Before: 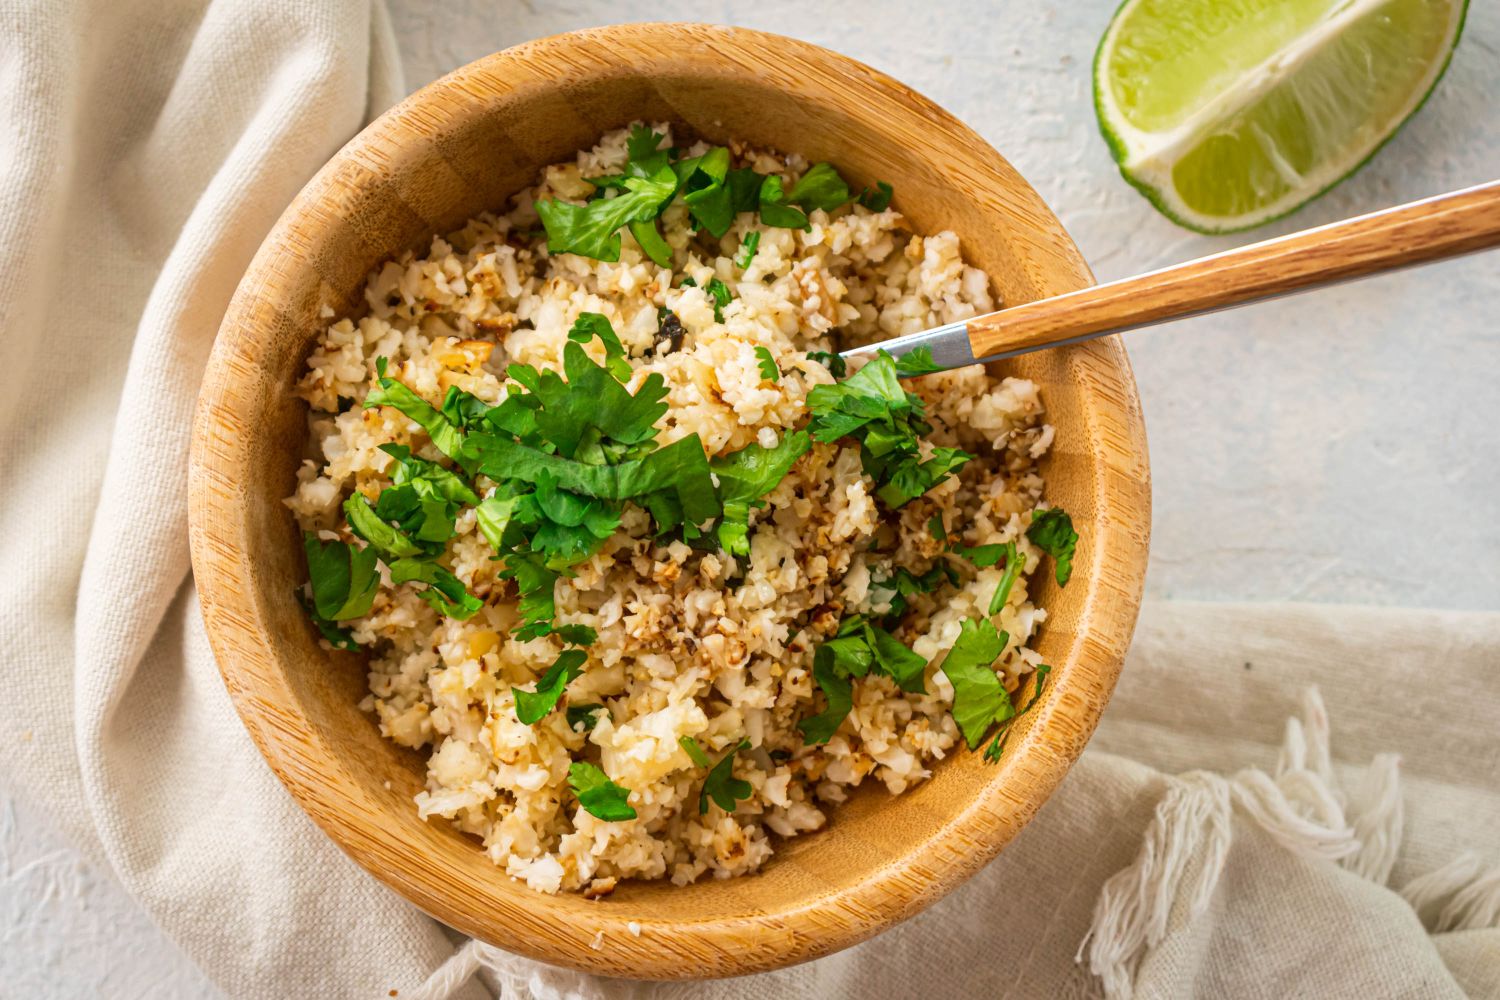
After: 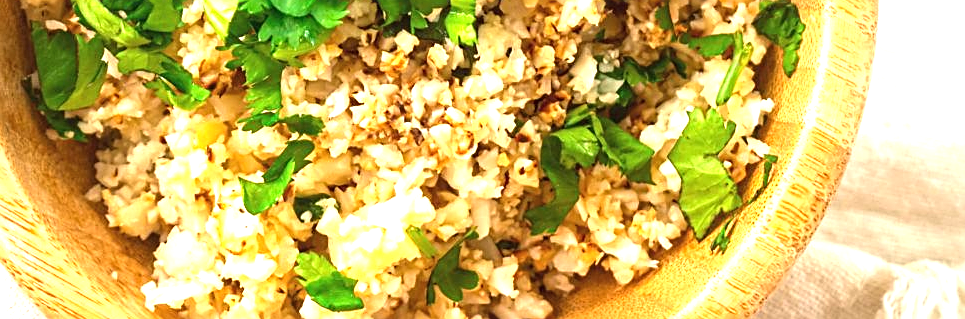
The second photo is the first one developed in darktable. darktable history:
exposure: black level correction -0.002, exposure 1.335 EV, compensate highlight preservation false
sharpen: on, module defaults
crop: left 18.208%, top 51.099%, right 17.415%, bottom 16.938%
